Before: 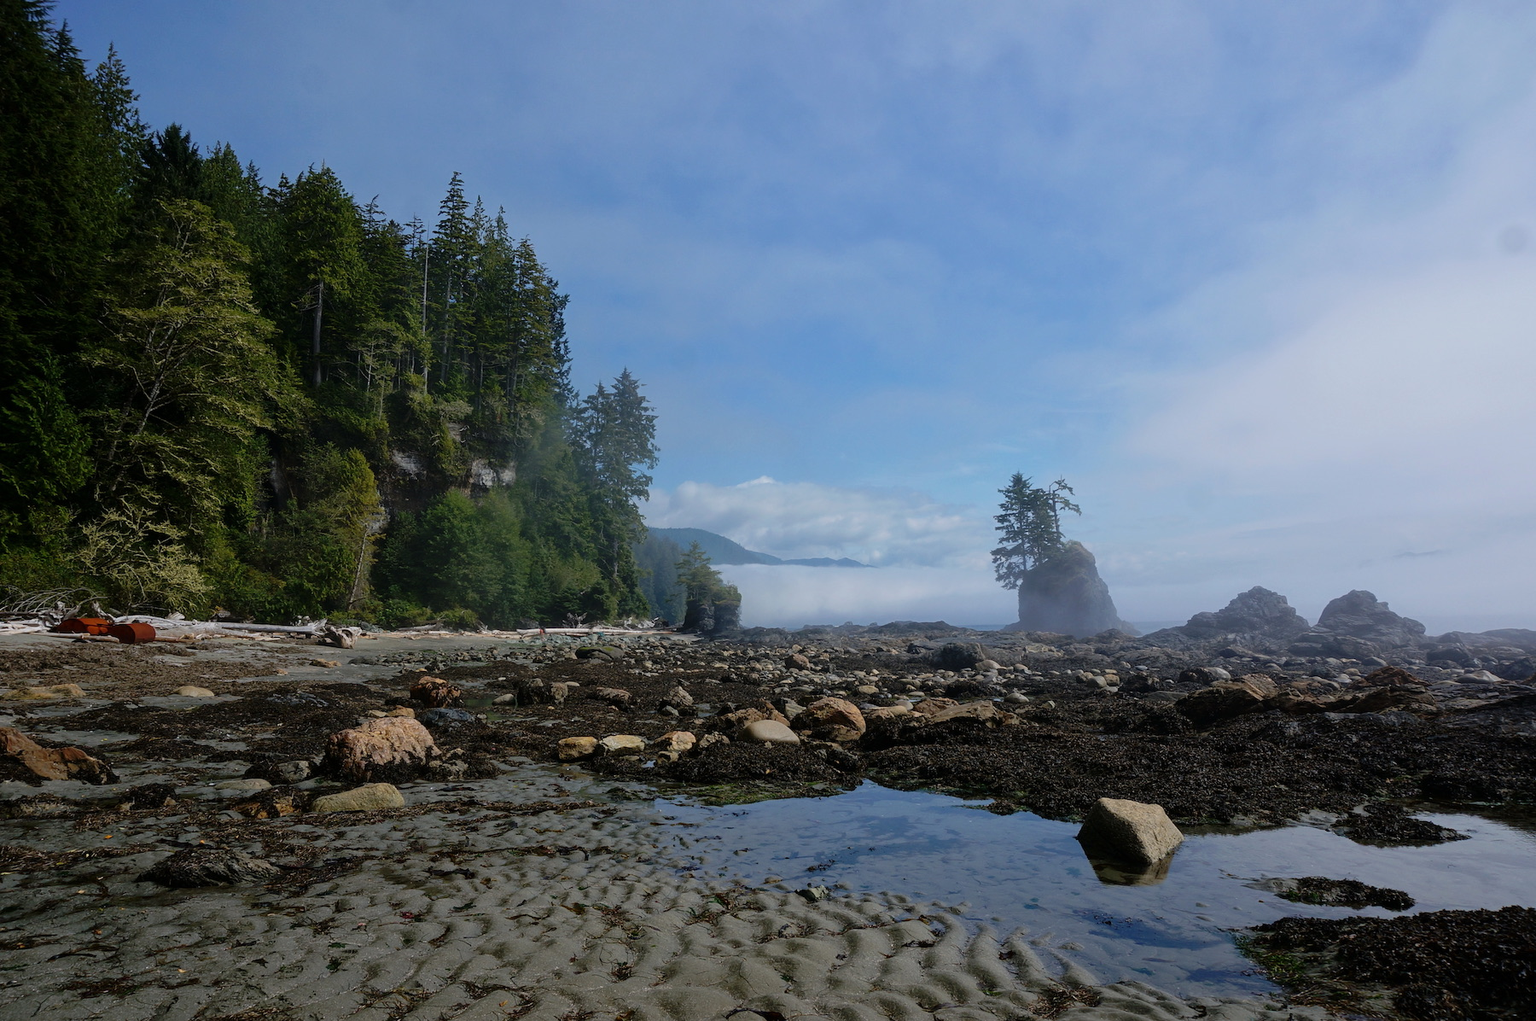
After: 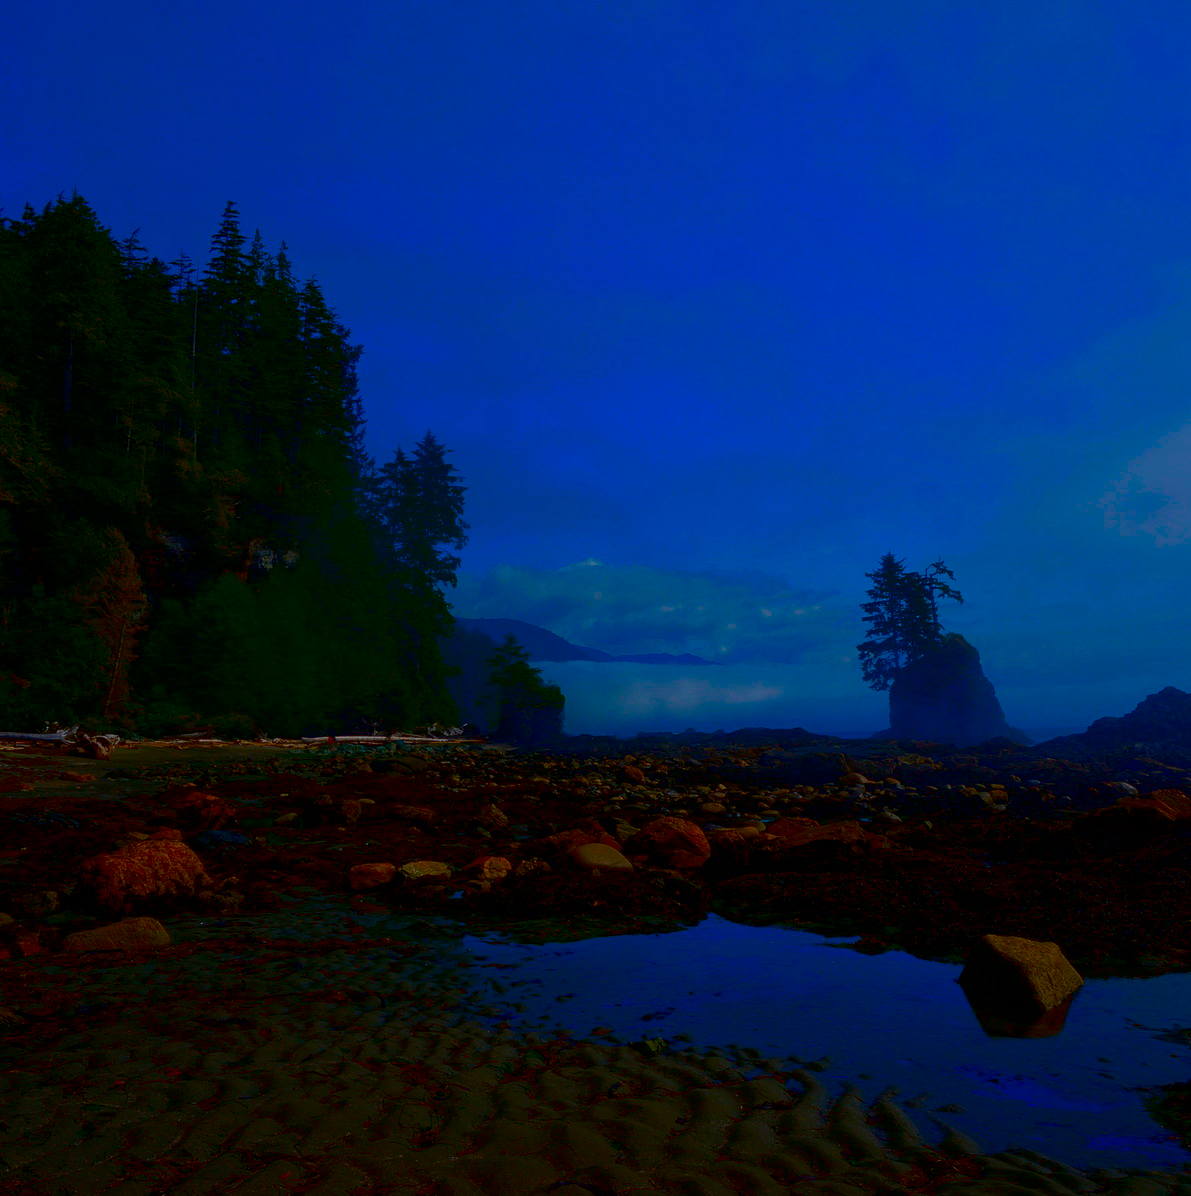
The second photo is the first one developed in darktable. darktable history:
crop: left 16.939%, right 16.878%
exposure: exposure -0.488 EV, compensate exposure bias true, compensate highlight preservation false
contrast brightness saturation: brightness -0.992, saturation 0.988
color balance rgb: linear chroma grading › global chroma 15.147%, perceptual saturation grading › global saturation 0.075%, perceptual brilliance grading › highlights 7.341%, perceptual brilliance grading › mid-tones 3.641%, perceptual brilliance grading › shadows 1.431%, global vibrance 50.634%
